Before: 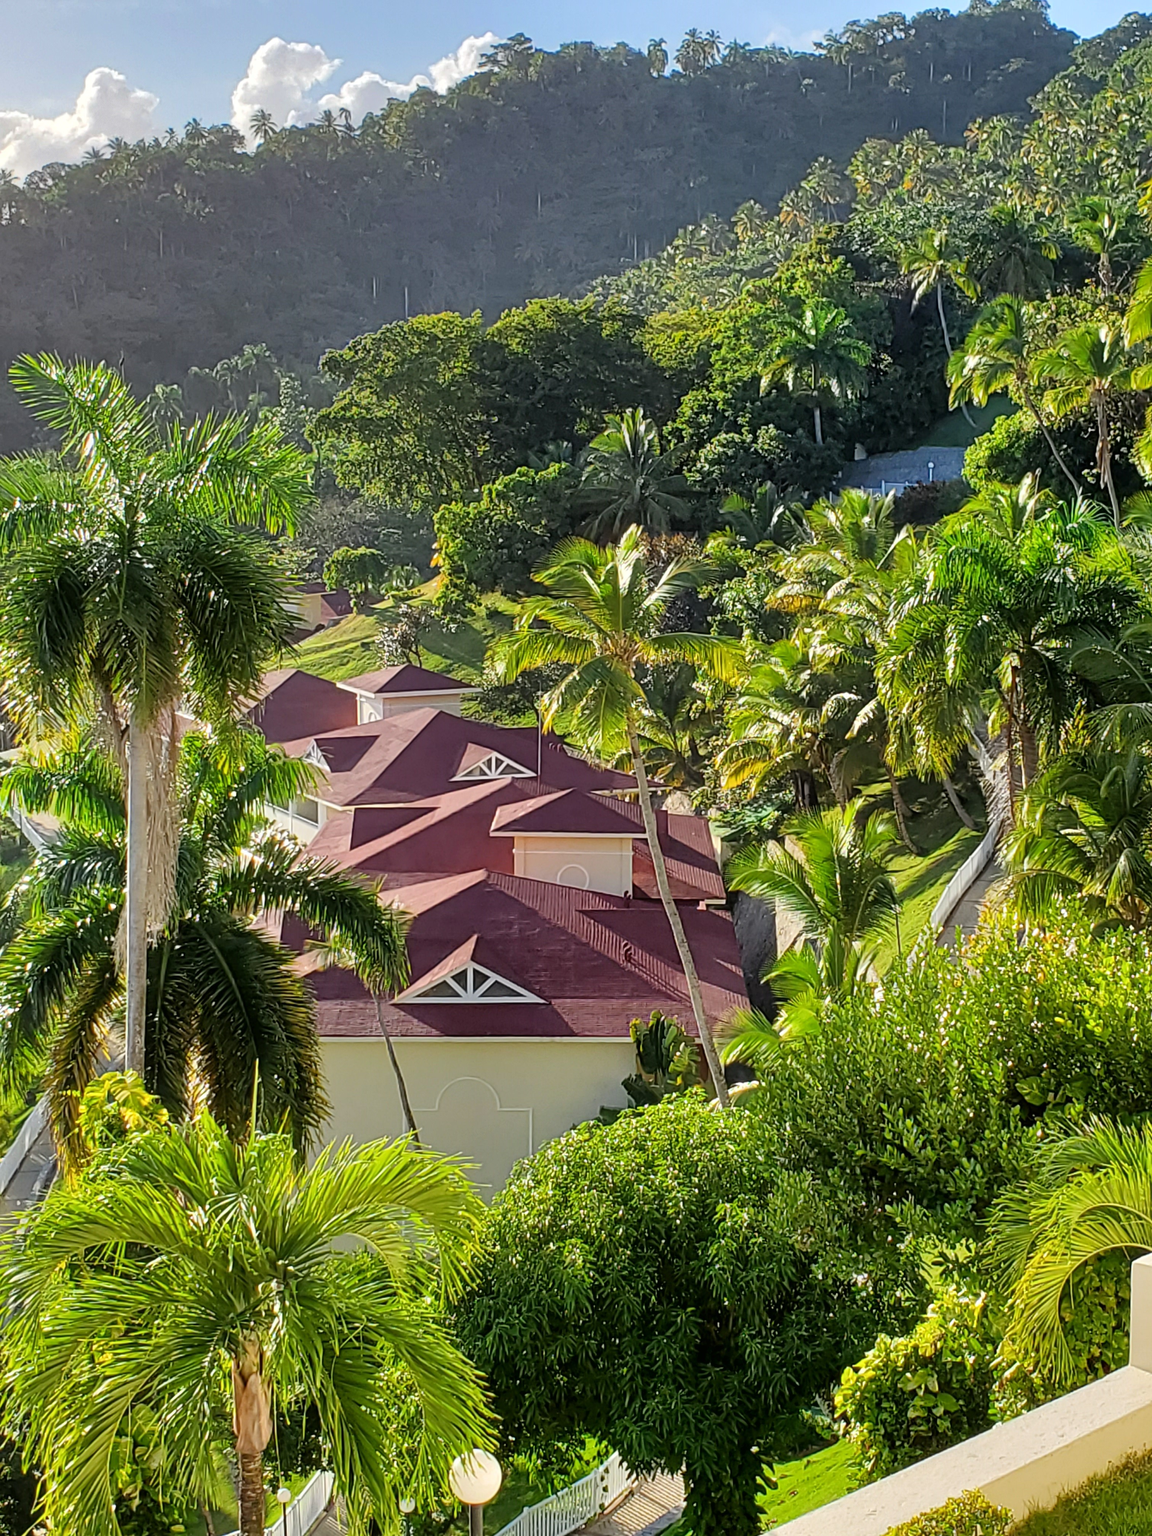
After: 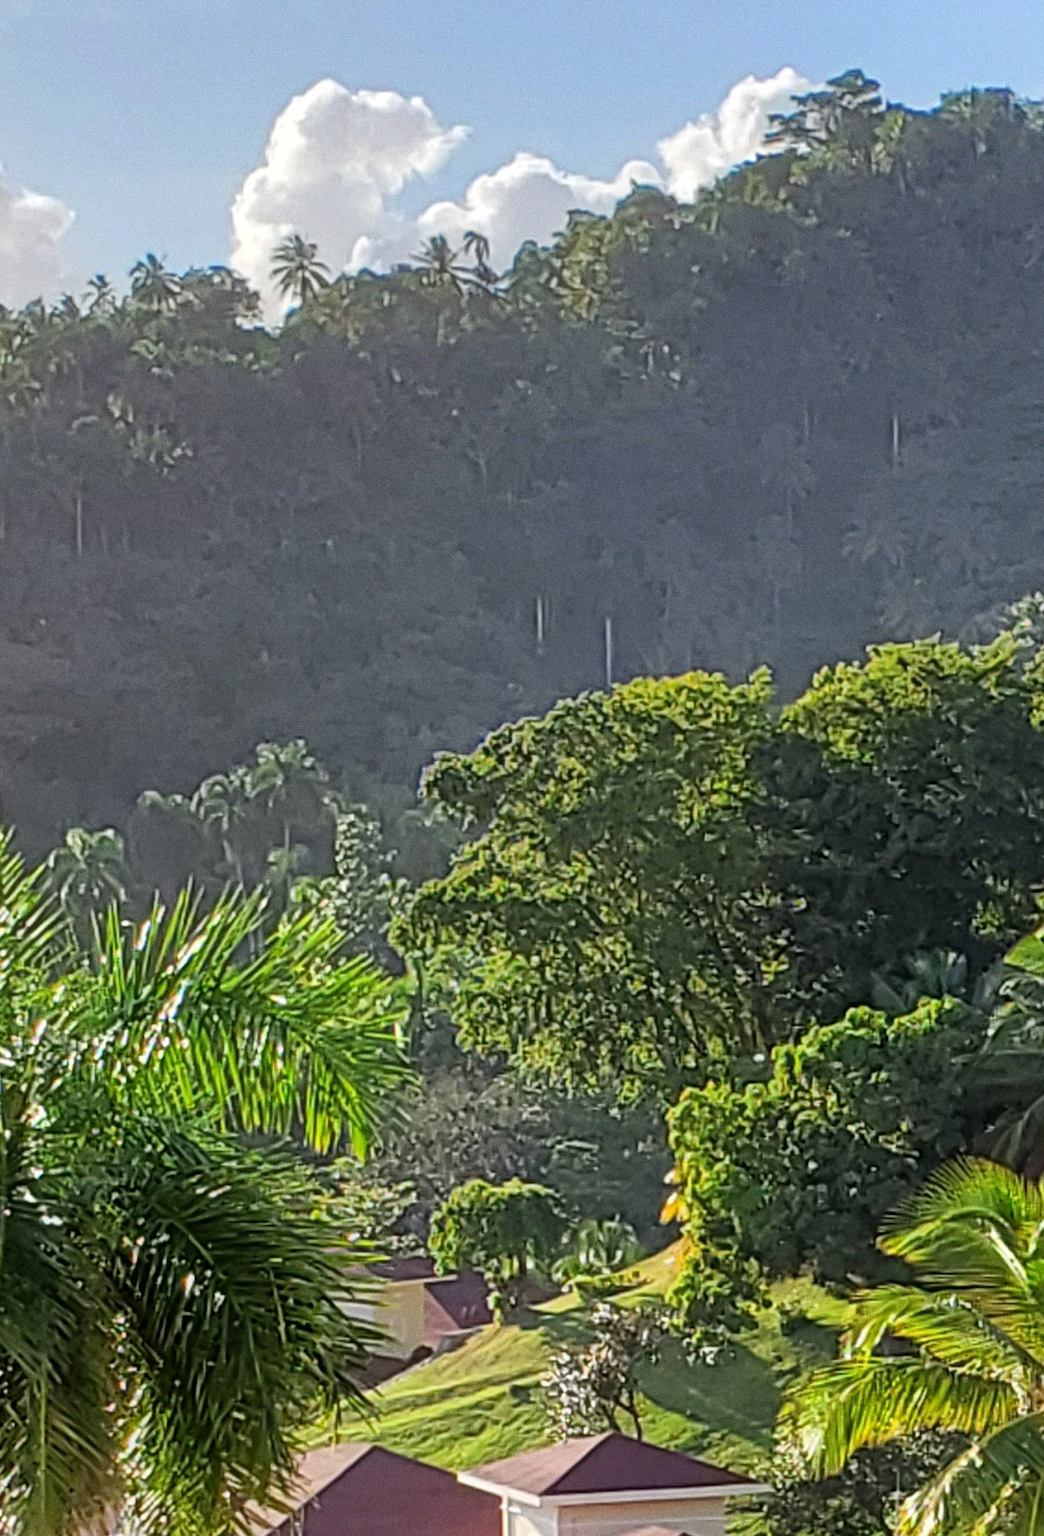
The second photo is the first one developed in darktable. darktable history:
grain: coarseness 0.47 ISO
crop and rotate: left 10.817%, top 0.062%, right 47.194%, bottom 53.626%
